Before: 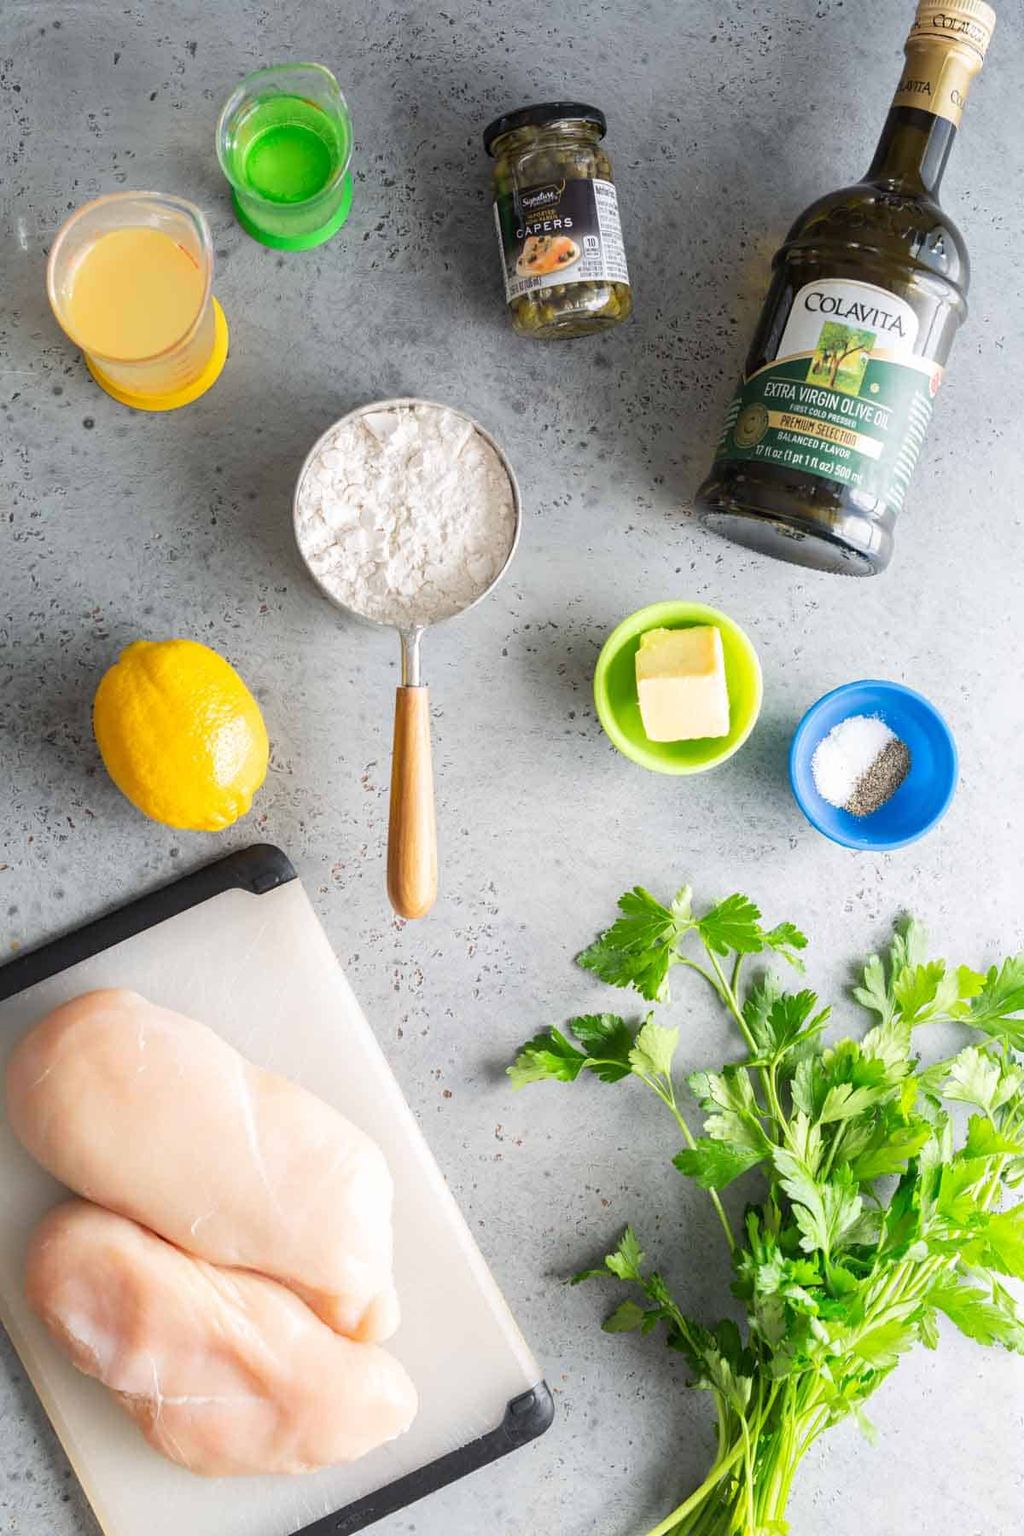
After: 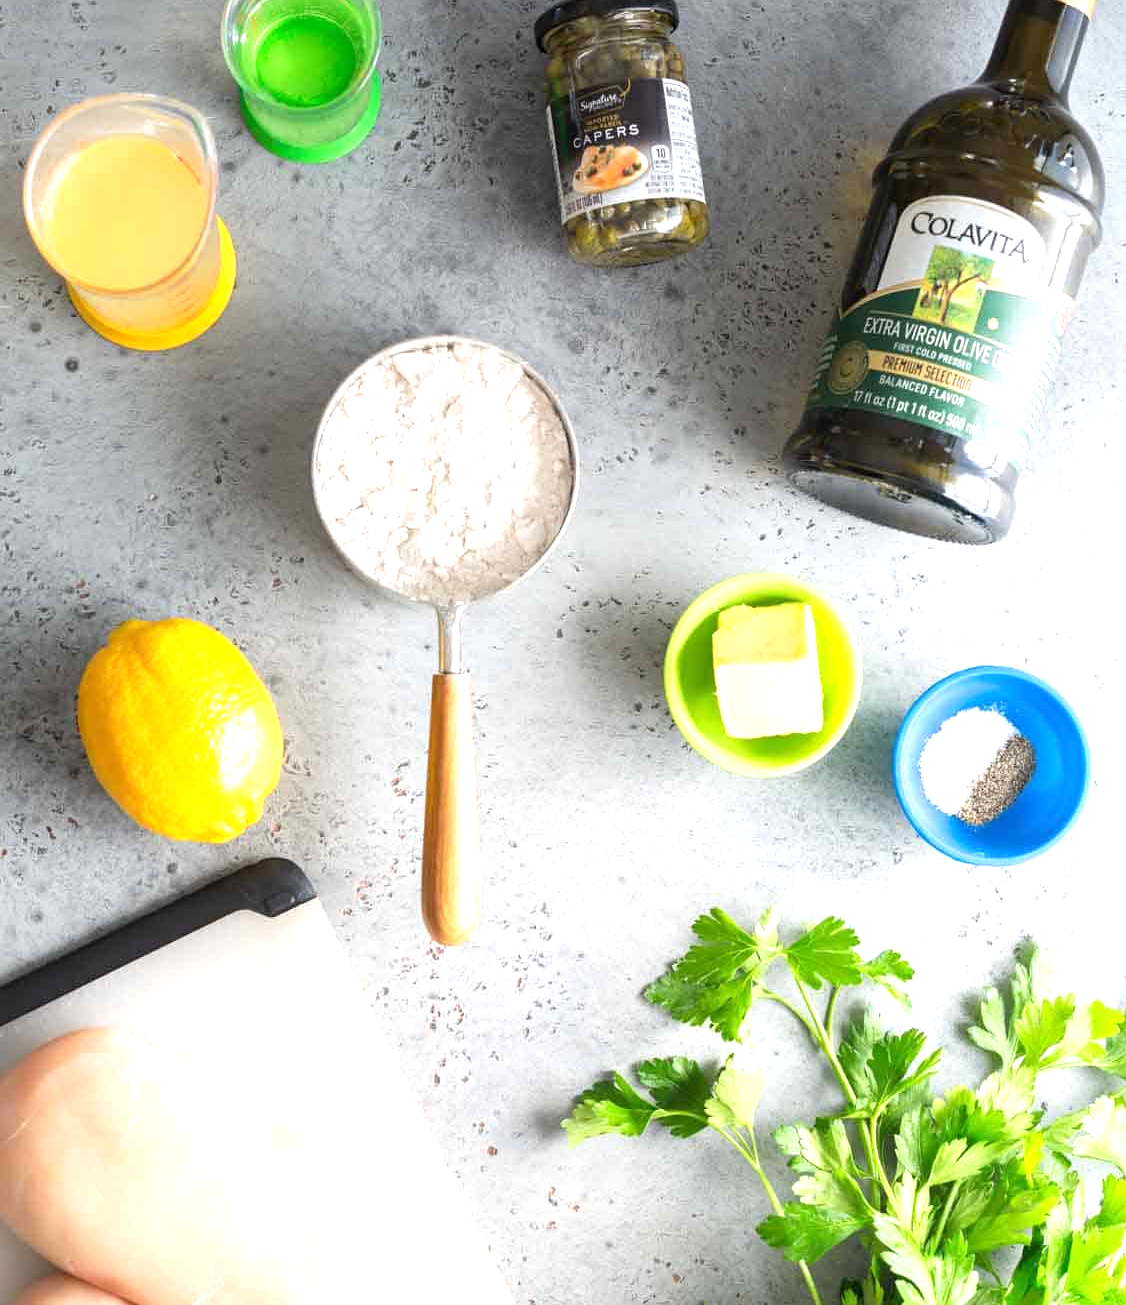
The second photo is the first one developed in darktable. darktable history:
exposure: exposure 0.6 EV, compensate highlight preservation false
crop: left 2.737%, top 7.287%, right 3.421%, bottom 20.179%
